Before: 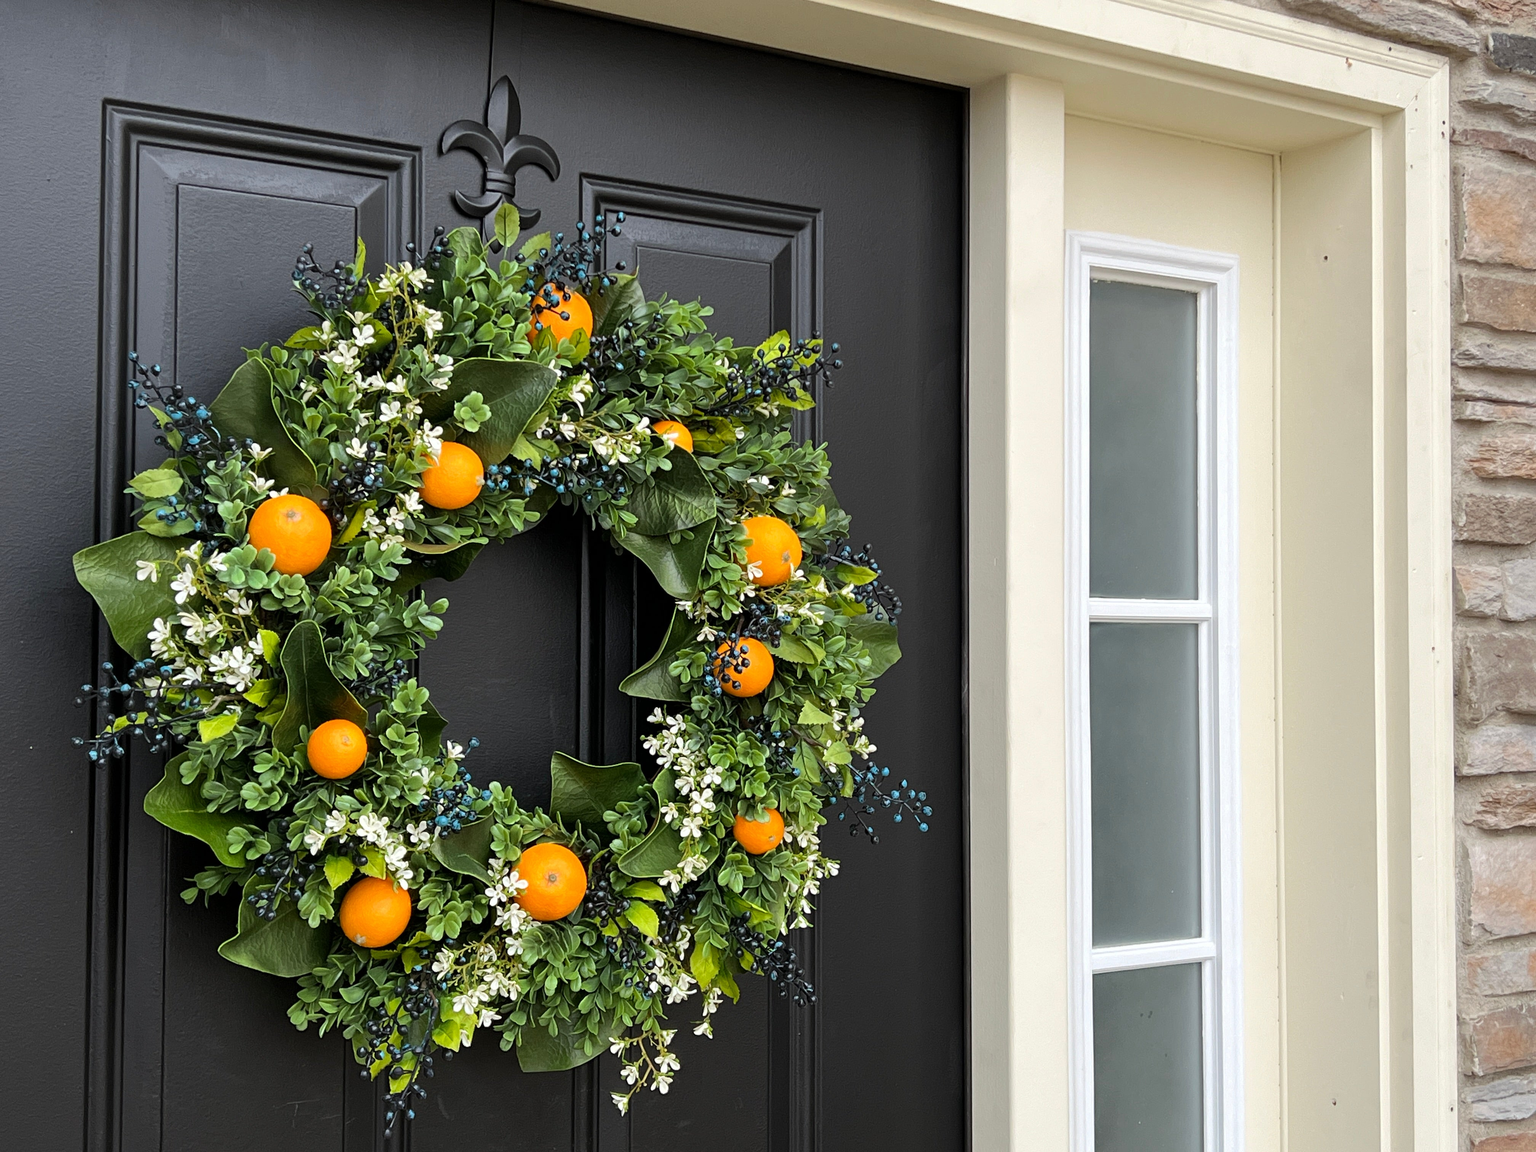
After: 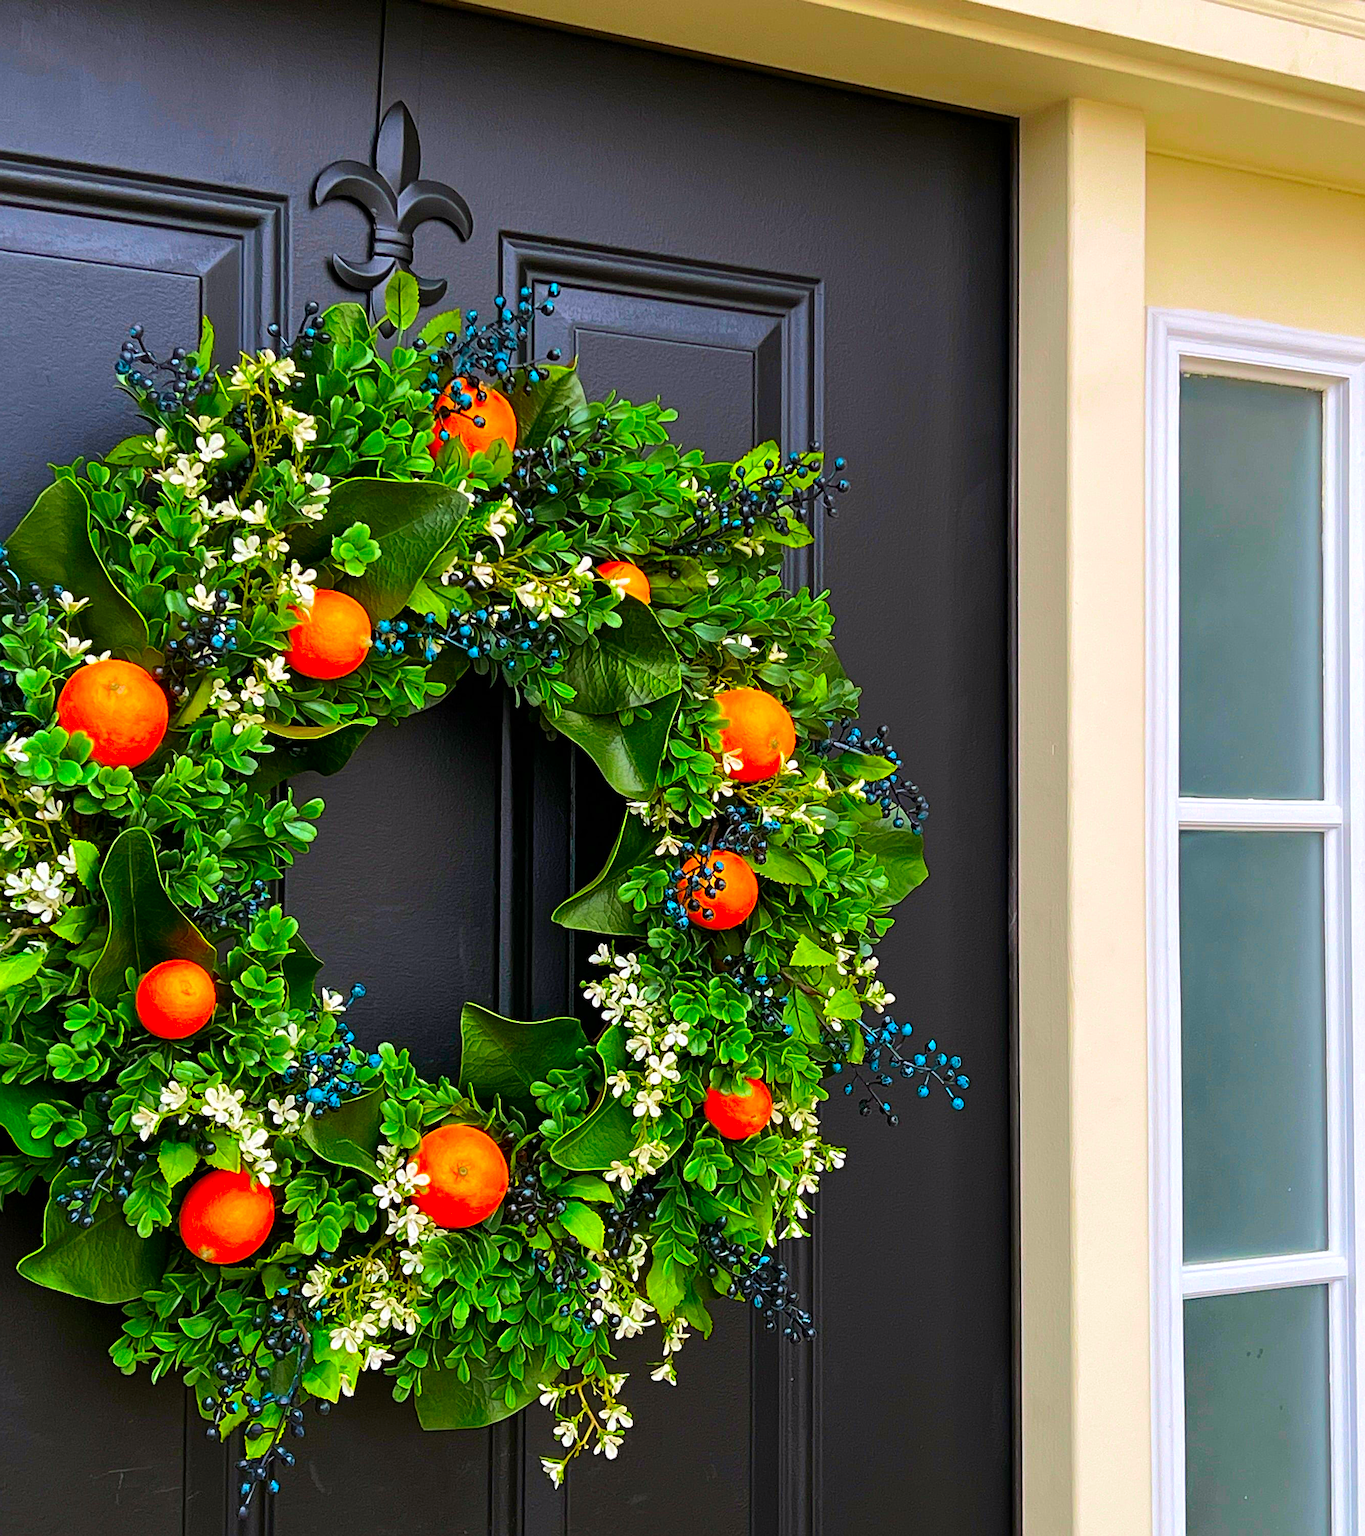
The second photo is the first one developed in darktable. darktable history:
sharpen: on, module defaults
color correction: highlights a* 1.59, highlights b* -1.7, saturation 2.48
crop and rotate: left 13.409%, right 19.924%
velvia: on, module defaults
